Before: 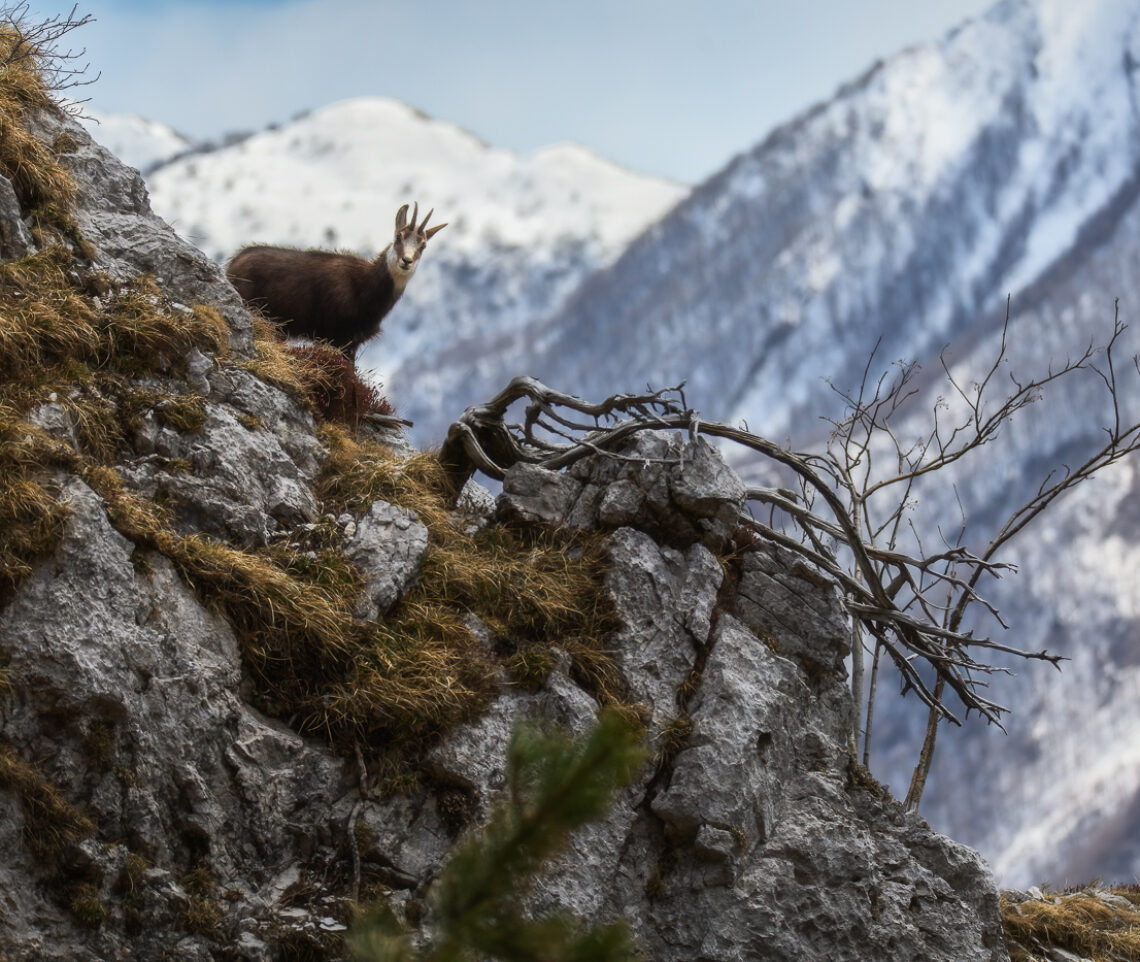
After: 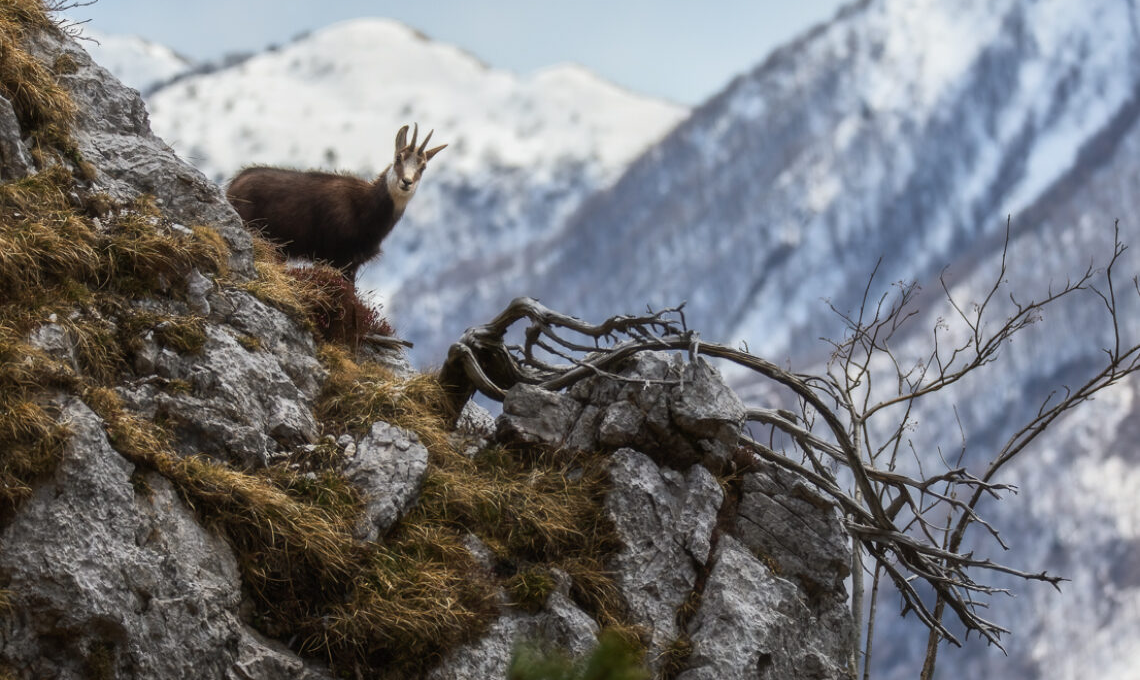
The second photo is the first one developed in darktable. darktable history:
rotate and perspective: automatic cropping off
crop and rotate: top 8.293%, bottom 20.996%
